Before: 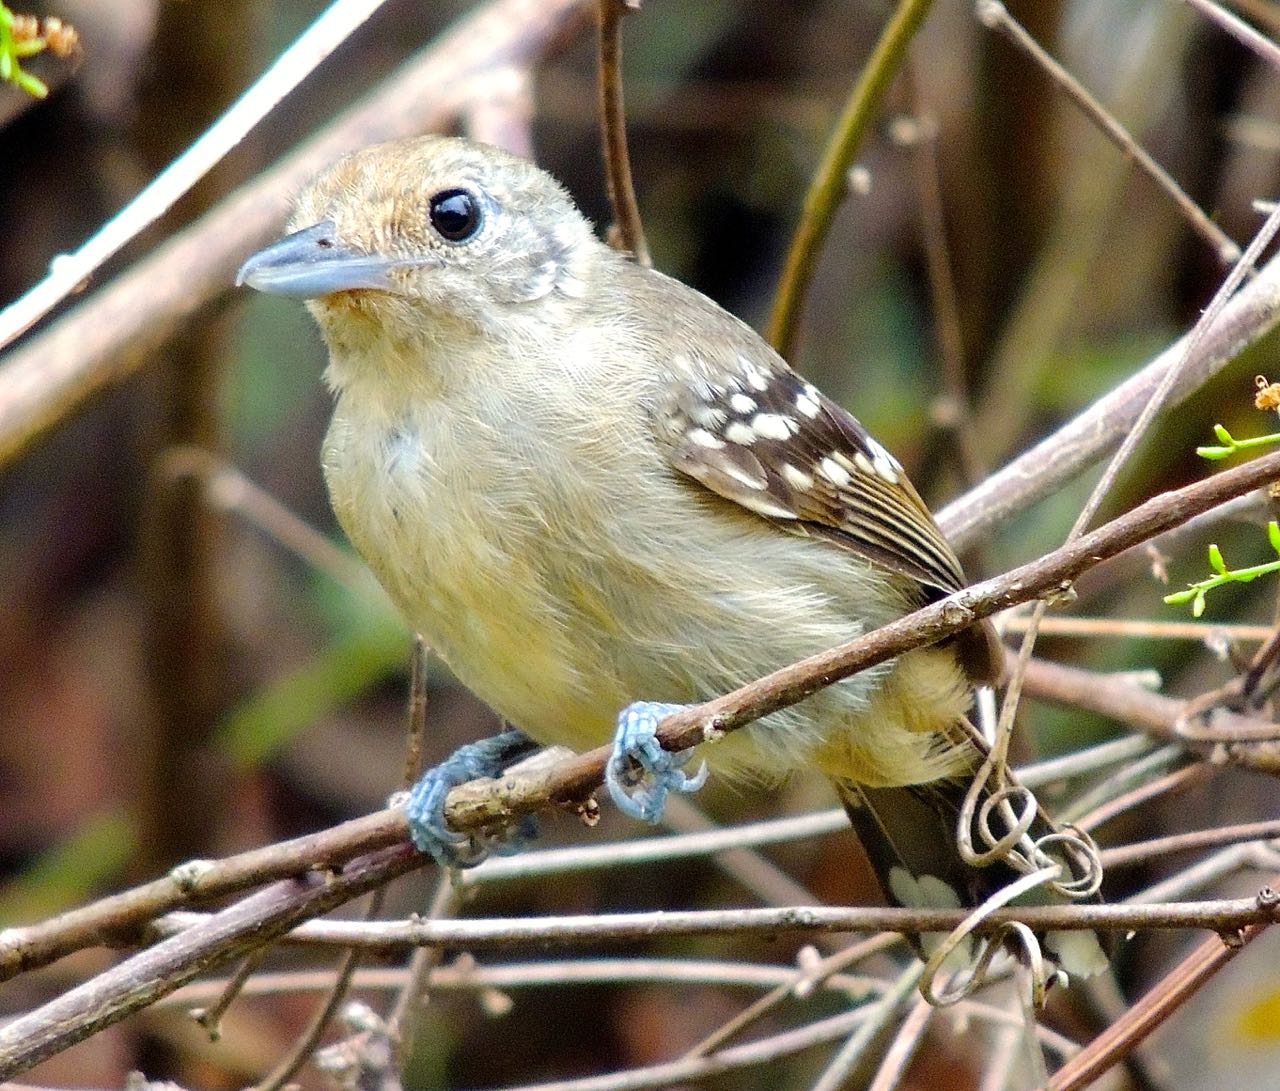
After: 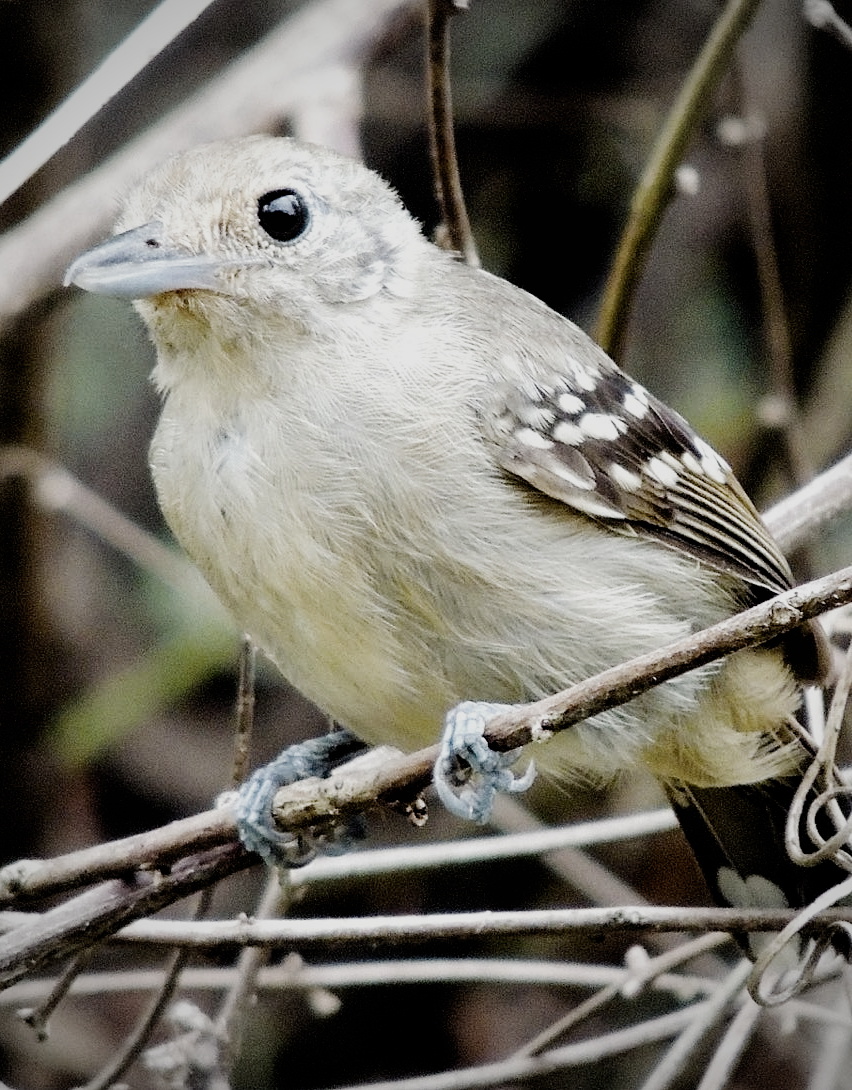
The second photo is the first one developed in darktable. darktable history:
crop and rotate: left 13.458%, right 19.93%
vignetting: fall-off start 71.86%
filmic rgb: black relative exposure -5.13 EV, white relative exposure 4 EV, hardness 2.91, contrast 1.301, highlights saturation mix -29.74%, preserve chrominance no, color science v5 (2021)
